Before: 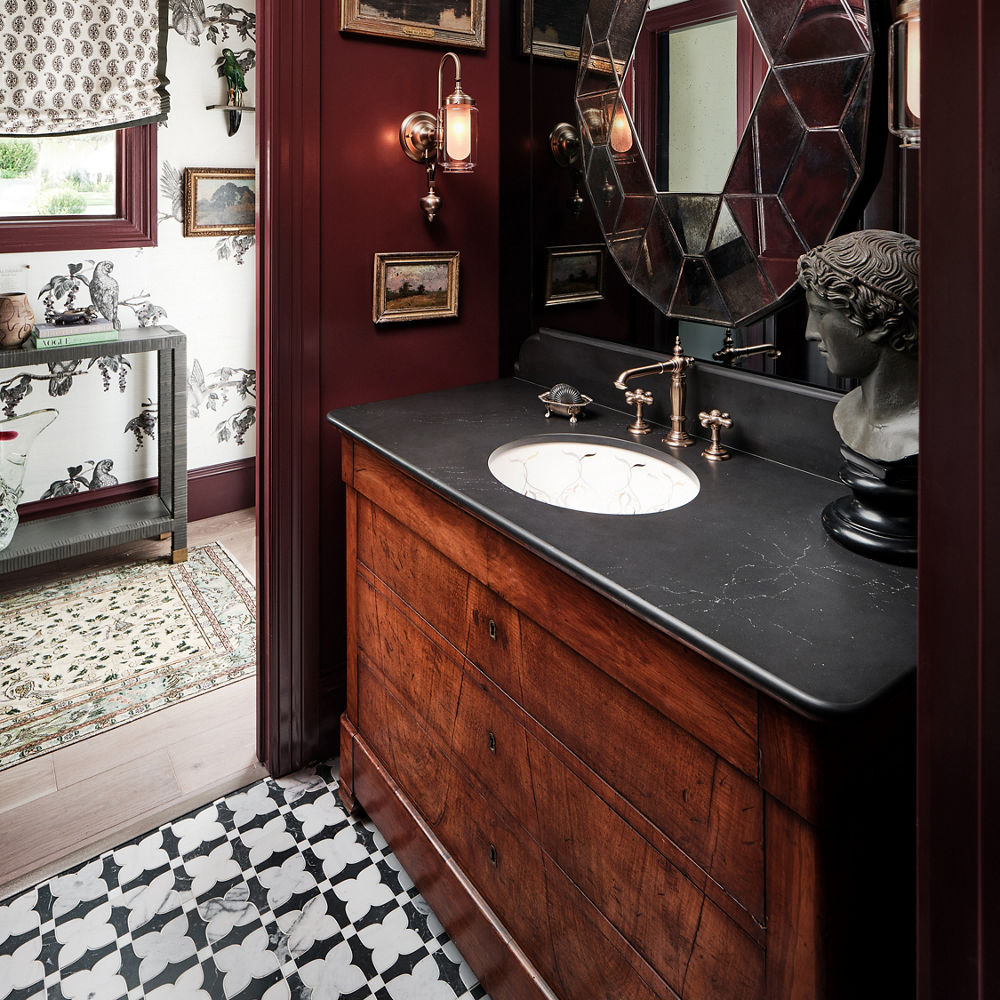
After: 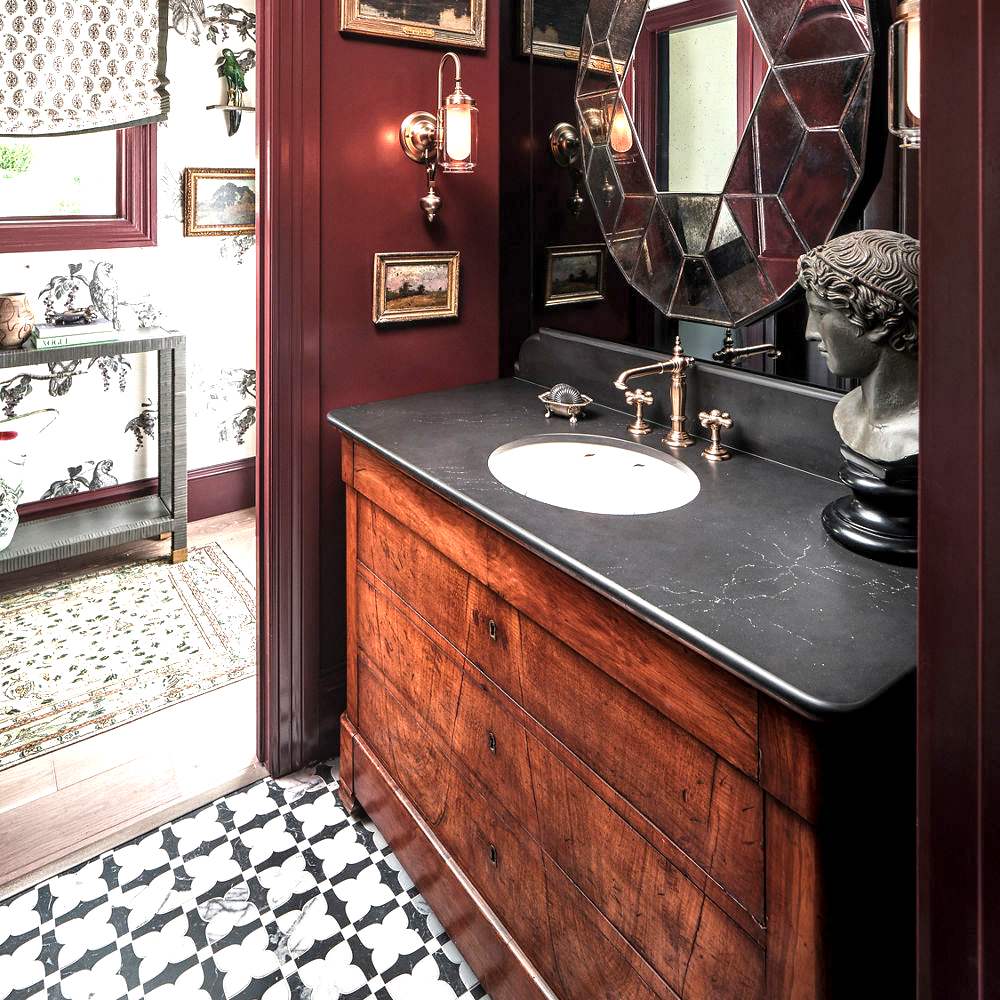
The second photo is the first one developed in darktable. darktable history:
exposure: exposure 1.064 EV, compensate highlight preservation false
local contrast: on, module defaults
